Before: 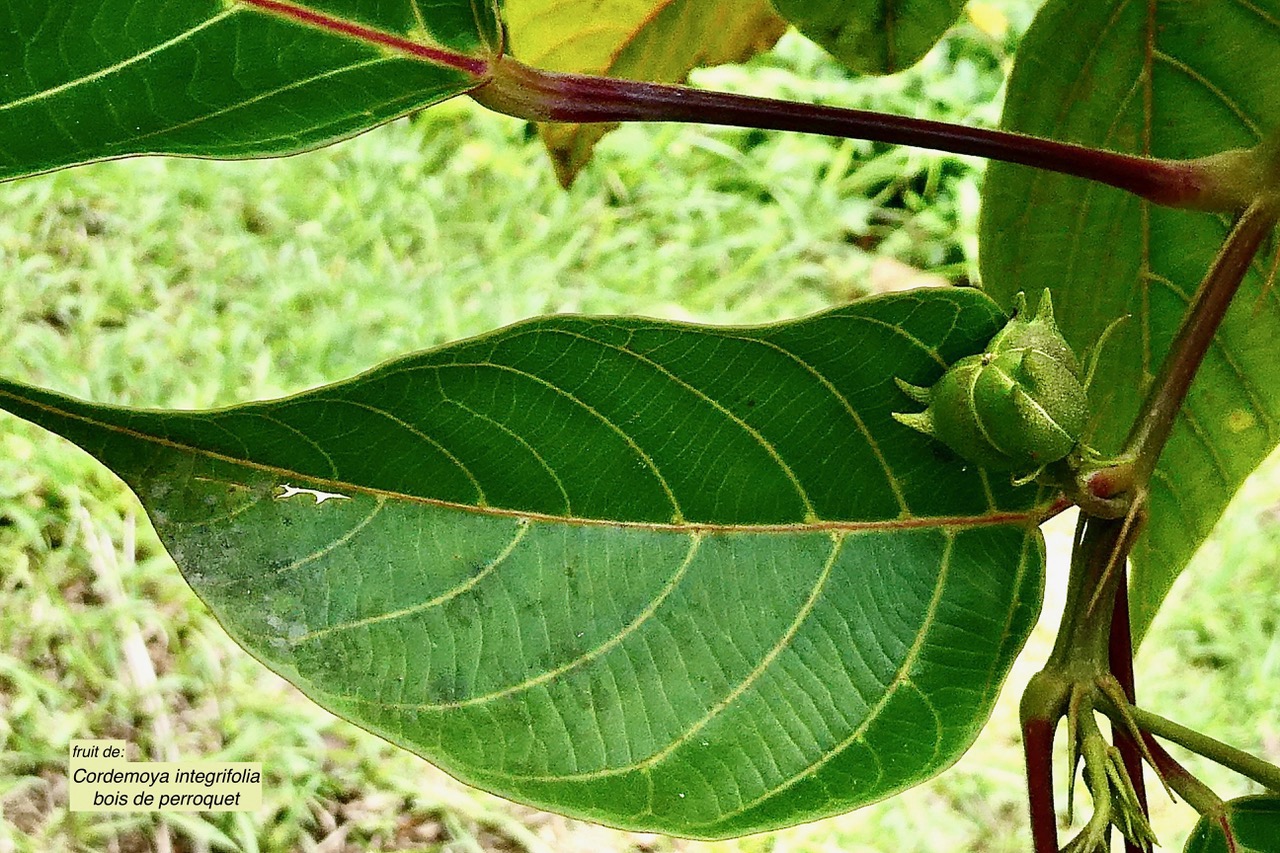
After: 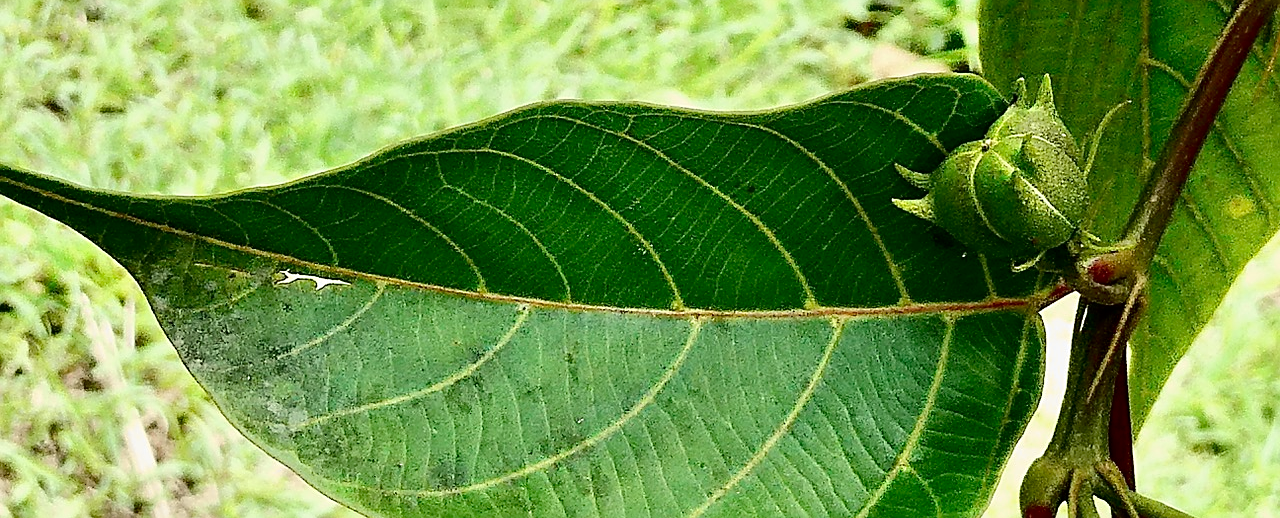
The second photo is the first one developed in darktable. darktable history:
tone curve: curves: ch0 [(0.003, 0) (0.066, 0.031) (0.163, 0.112) (0.264, 0.238) (0.395, 0.421) (0.517, 0.56) (0.684, 0.734) (0.791, 0.814) (1, 1)]; ch1 [(0, 0) (0.164, 0.115) (0.337, 0.332) (0.39, 0.398) (0.464, 0.461) (0.501, 0.5) (0.507, 0.5) (0.534, 0.532) (0.577, 0.59) (0.652, 0.681) (0.733, 0.749) (0.811, 0.796) (1, 1)]; ch2 [(0, 0) (0.337, 0.382) (0.464, 0.476) (0.501, 0.502) (0.527, 0.54) (0.551, 0.565) (0.6, 0.59) (0.687, 0.675) (1, 1)], color space Lab, independent channels, preserve colors none
crop and rotate: top 25.272%, bottom 13.948%
sharpen: on, module defaults
